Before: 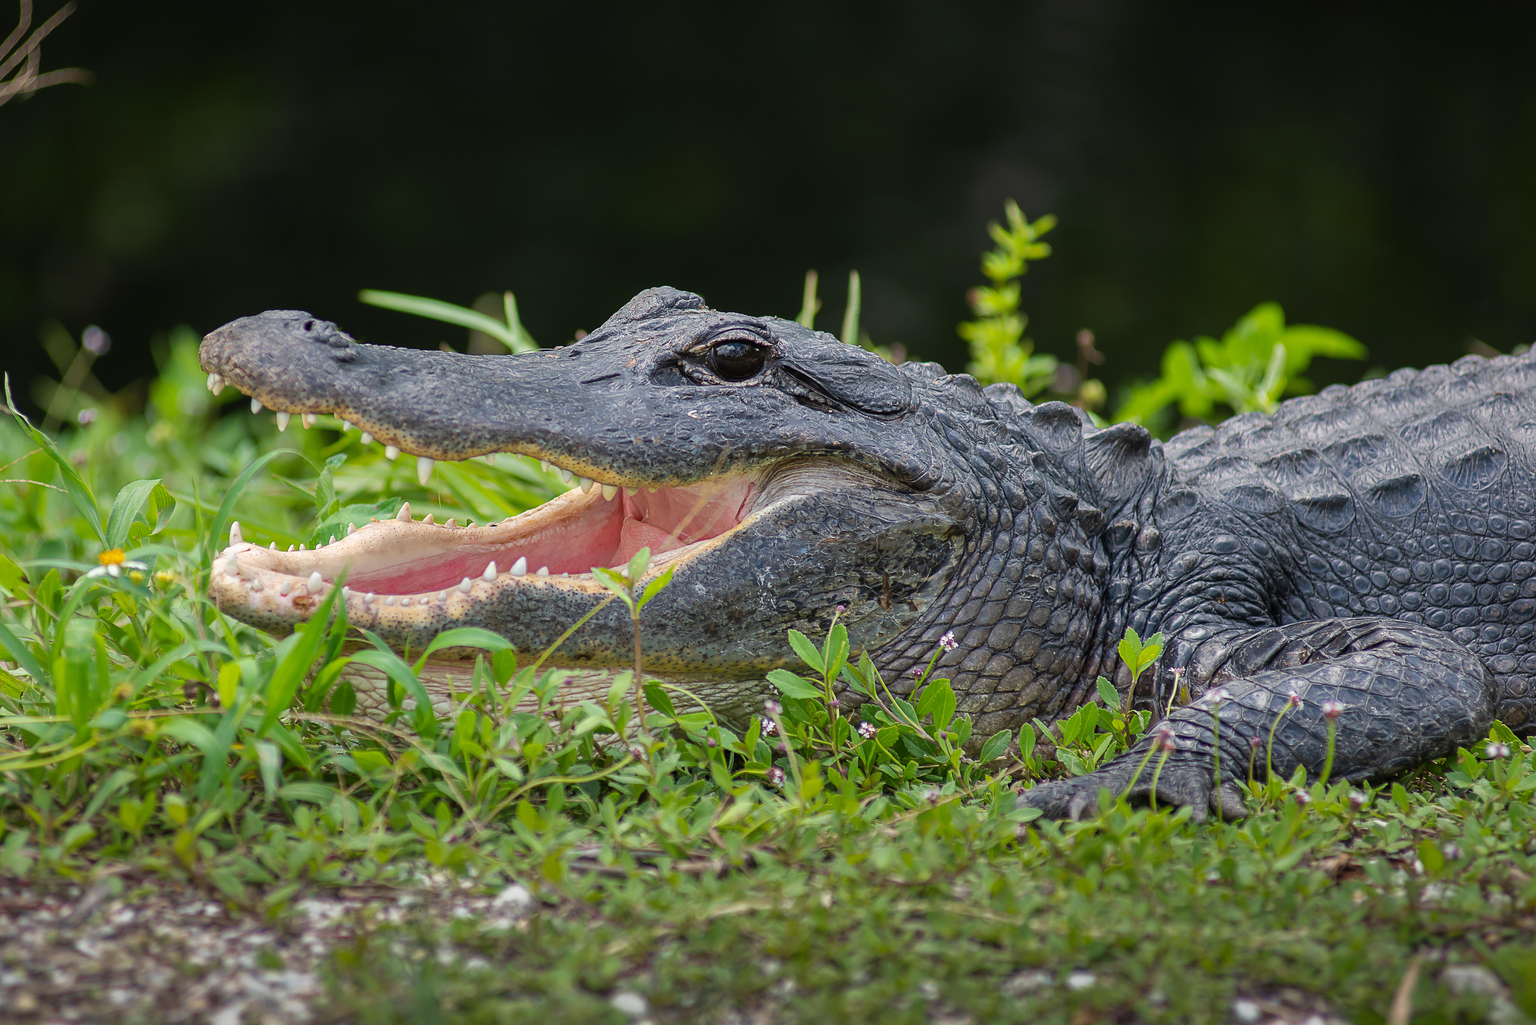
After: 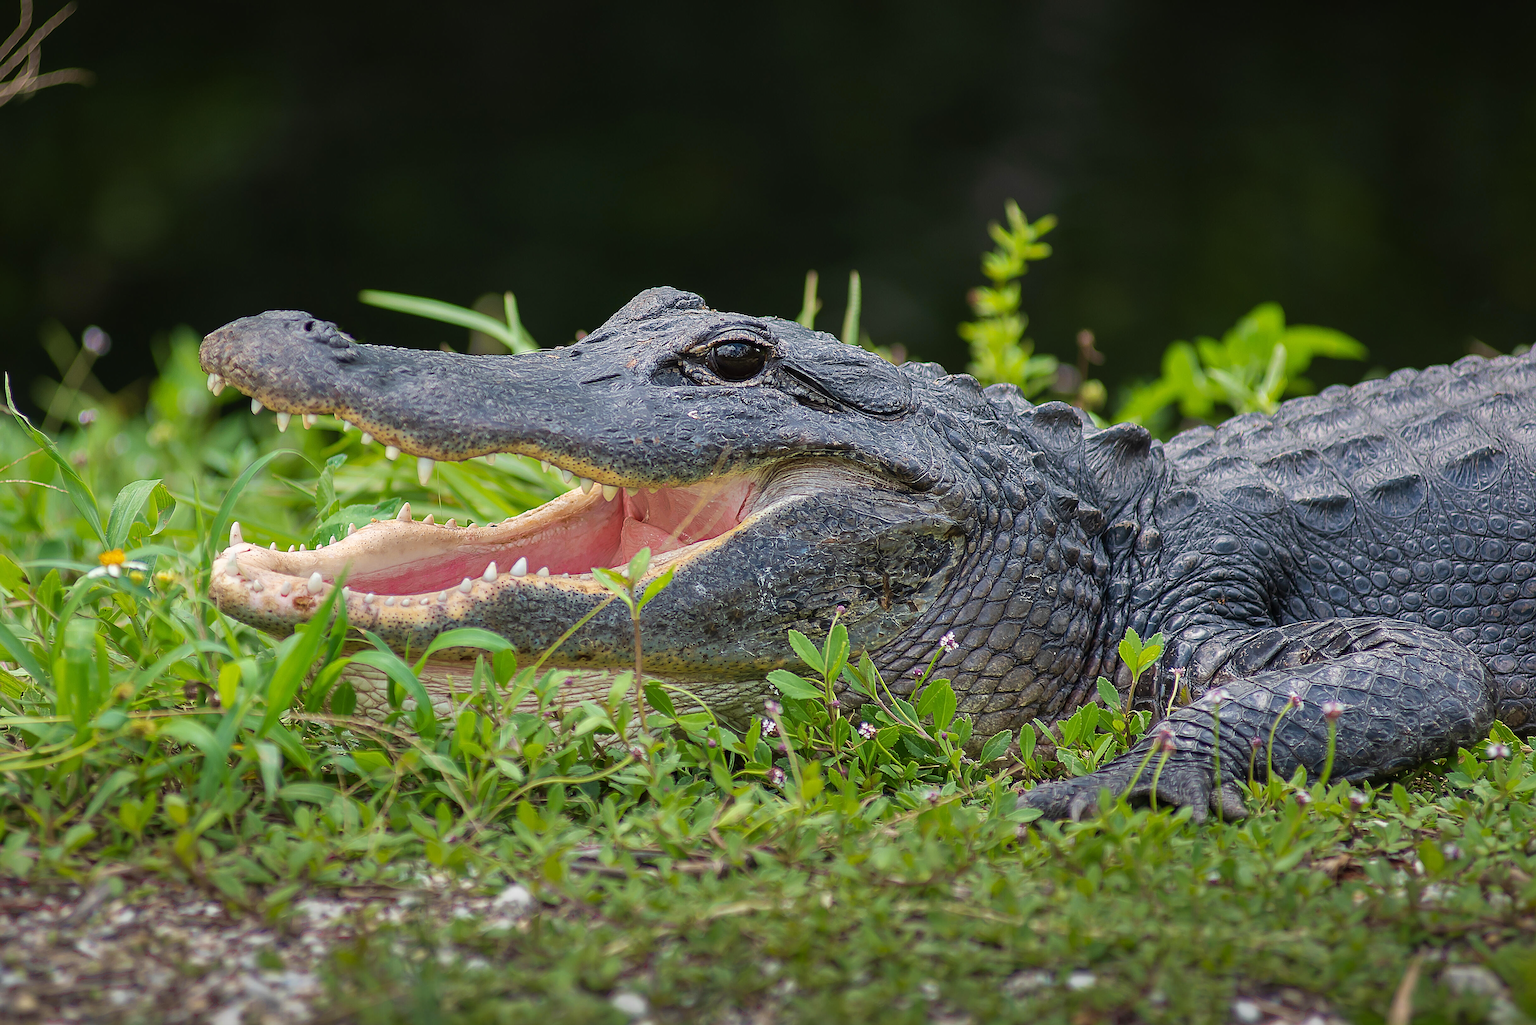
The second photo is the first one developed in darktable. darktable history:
sharpen: amount 0.734
velvia: strength 15.4%
